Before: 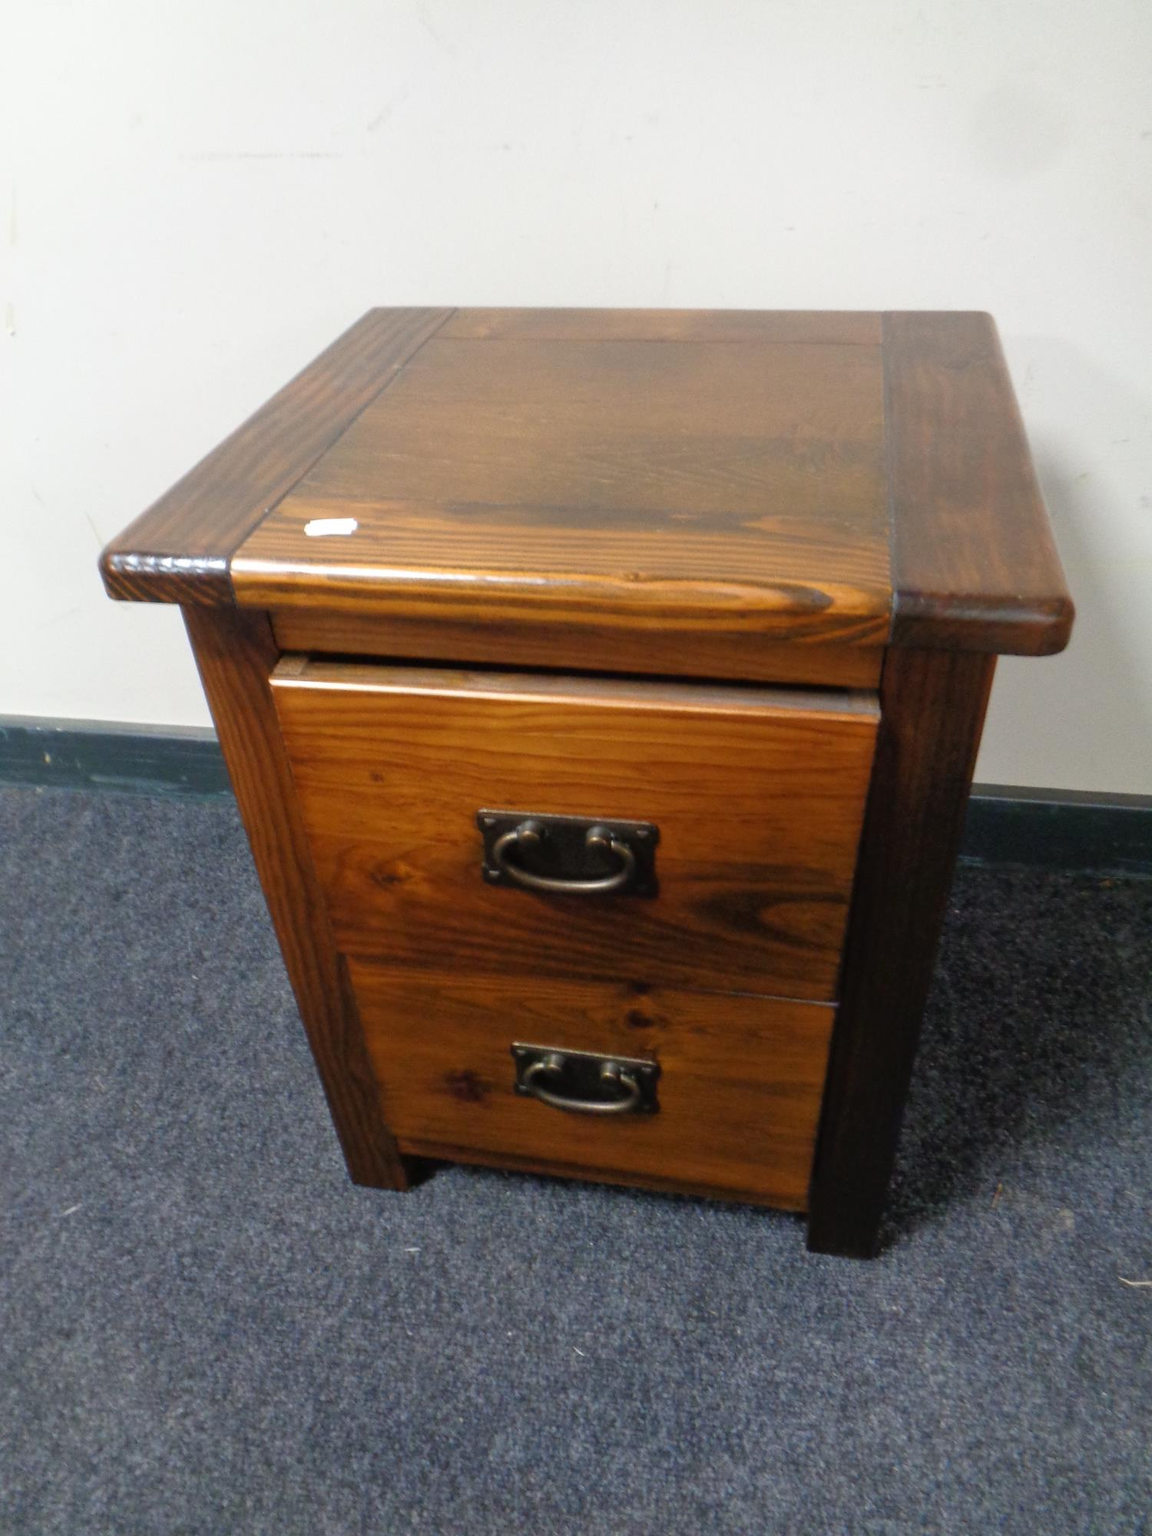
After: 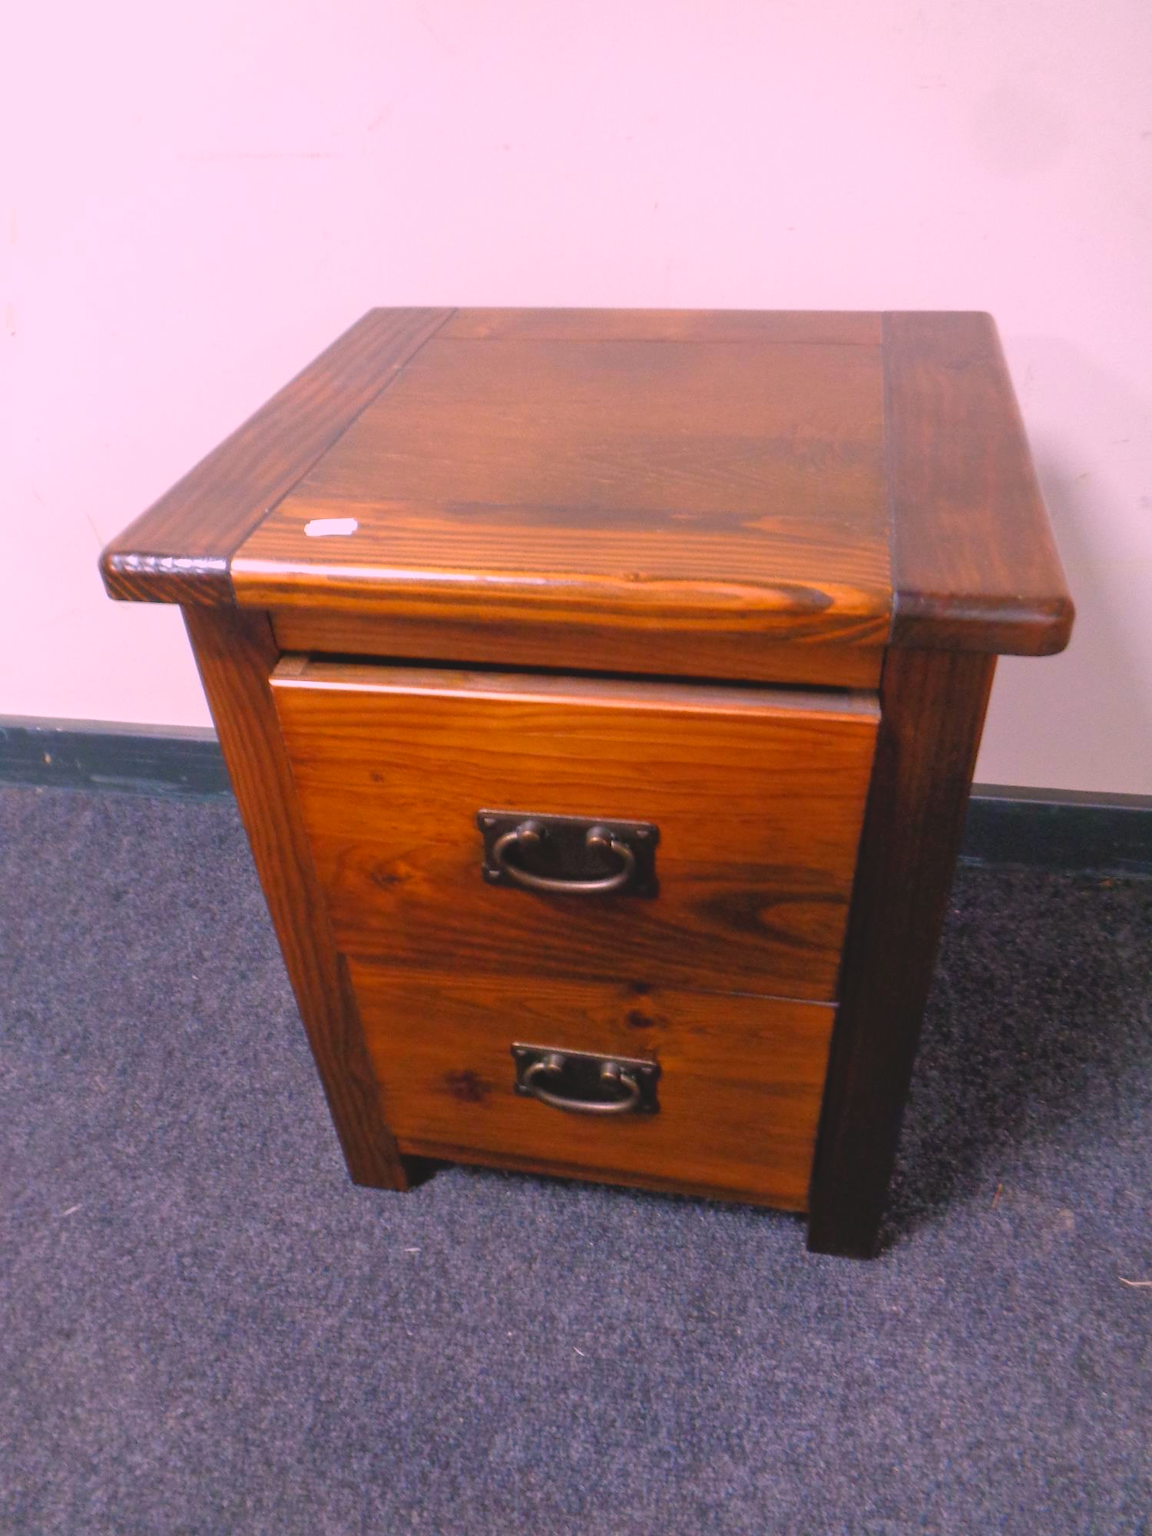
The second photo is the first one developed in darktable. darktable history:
white balance: red 1.188, blue 1.11
lowpass: radius 0.1, contrast 0.85, saturation 1.1, unbound 0
